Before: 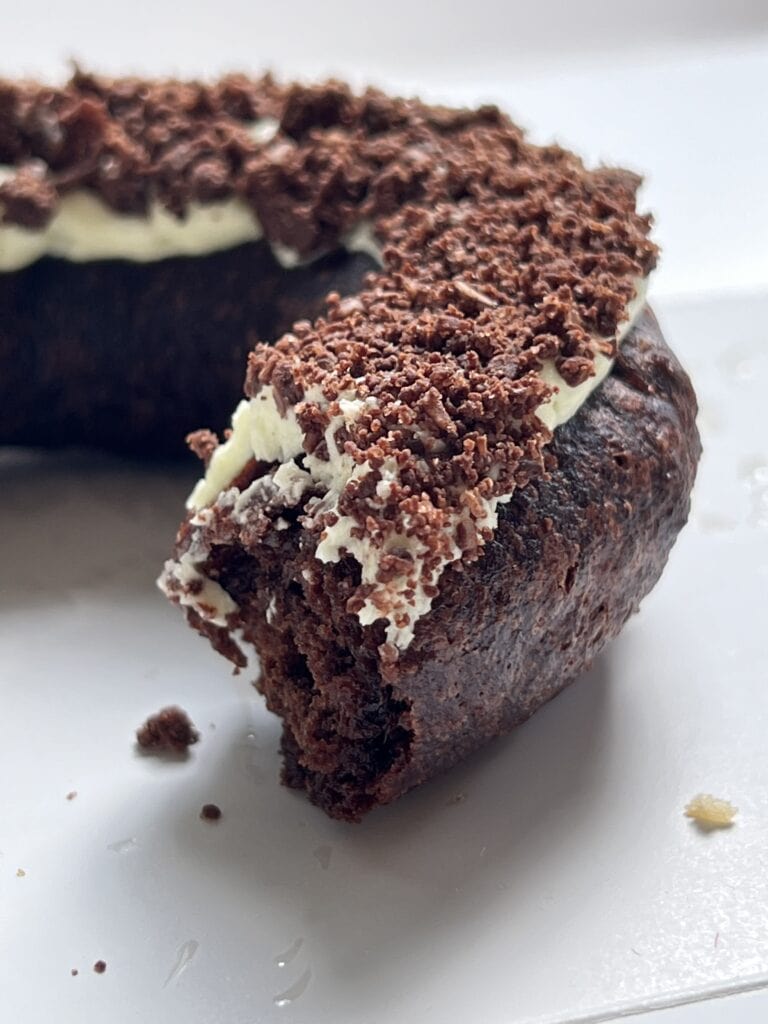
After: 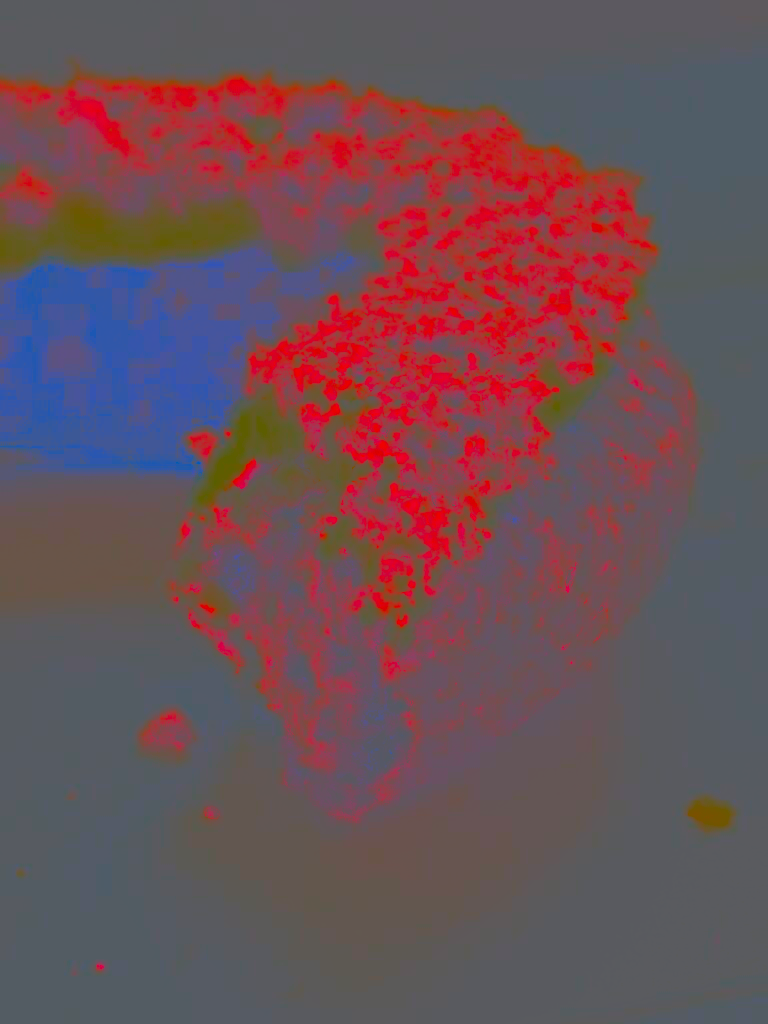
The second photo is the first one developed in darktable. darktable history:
contrast brightness saturation: contrast -0.99, brightness -0.17, saturation 0.75
tone curve: curves: ch0 [(0, 0) (0.003, 0.003) (0.011, 0.011) (0.025, 0.024) (0.044, 0.043) (0.069, 0.067) (0.1, 0.096) (0.136, 0.131) (0.177, 0.171) (0.224, 0.216) (0.277, 0.267) (0.335, 0.323) (0.399, 0.384) (0.468, 0.451) (0.543, 0.678) (0.623, 0.734) (0.709, 0.795) (0.801, 0.859) (0.898, 0.928) (1, 1)], preserve colors none
haze removal: strength 0.29, distance 0.25, compatibility mode true, adaptive false
